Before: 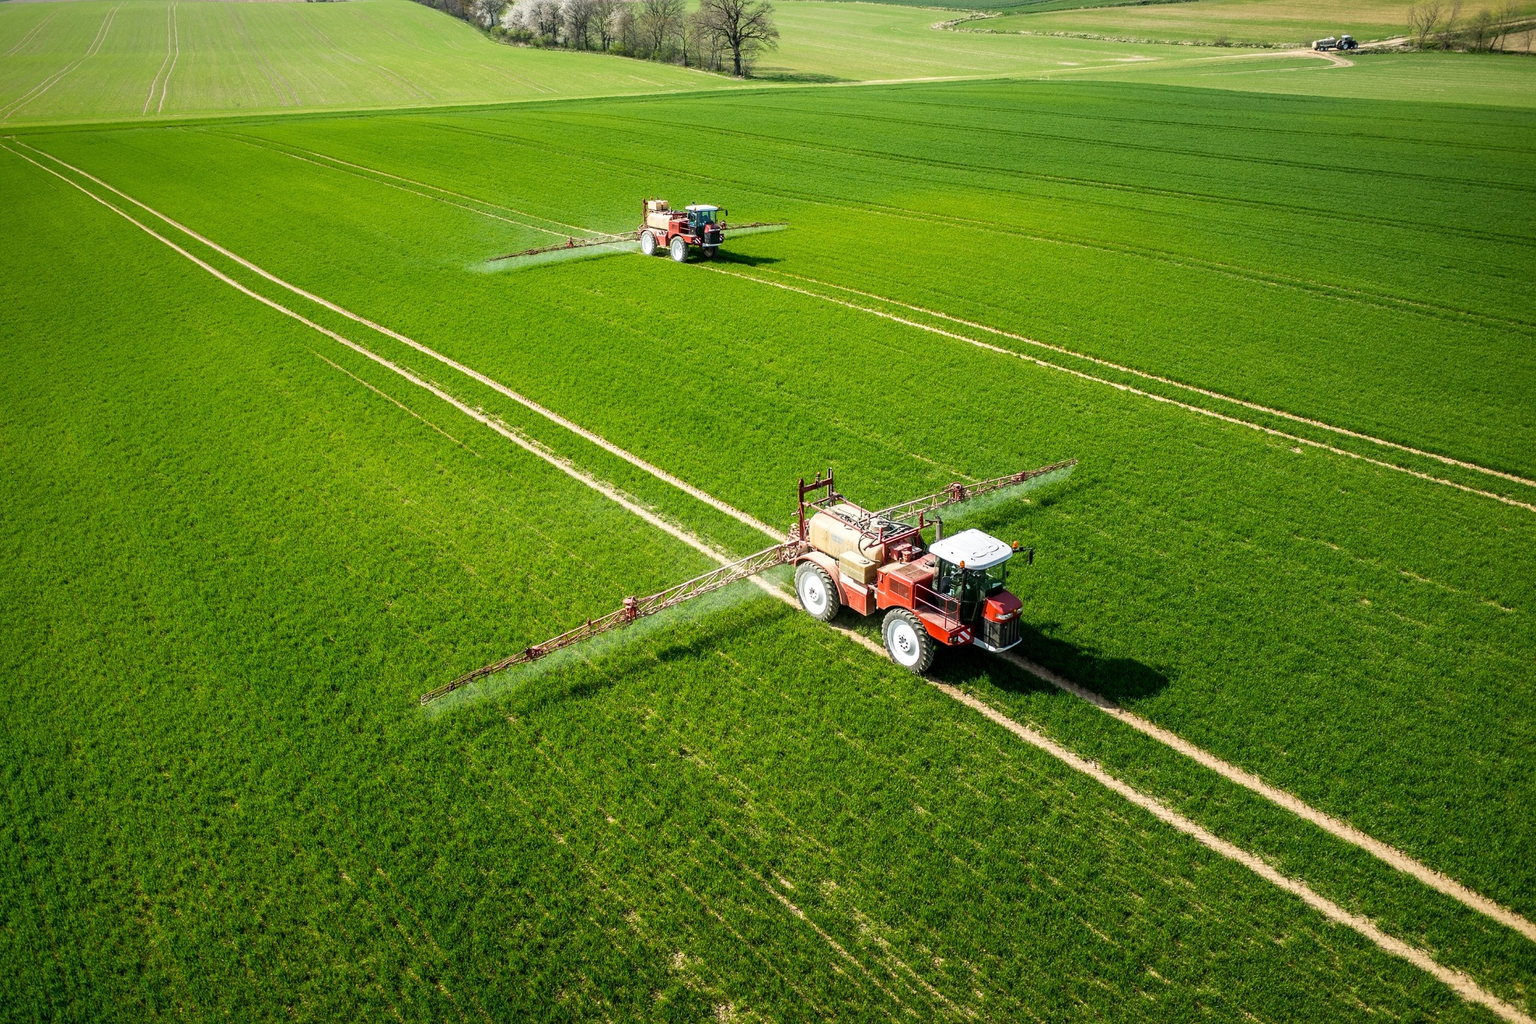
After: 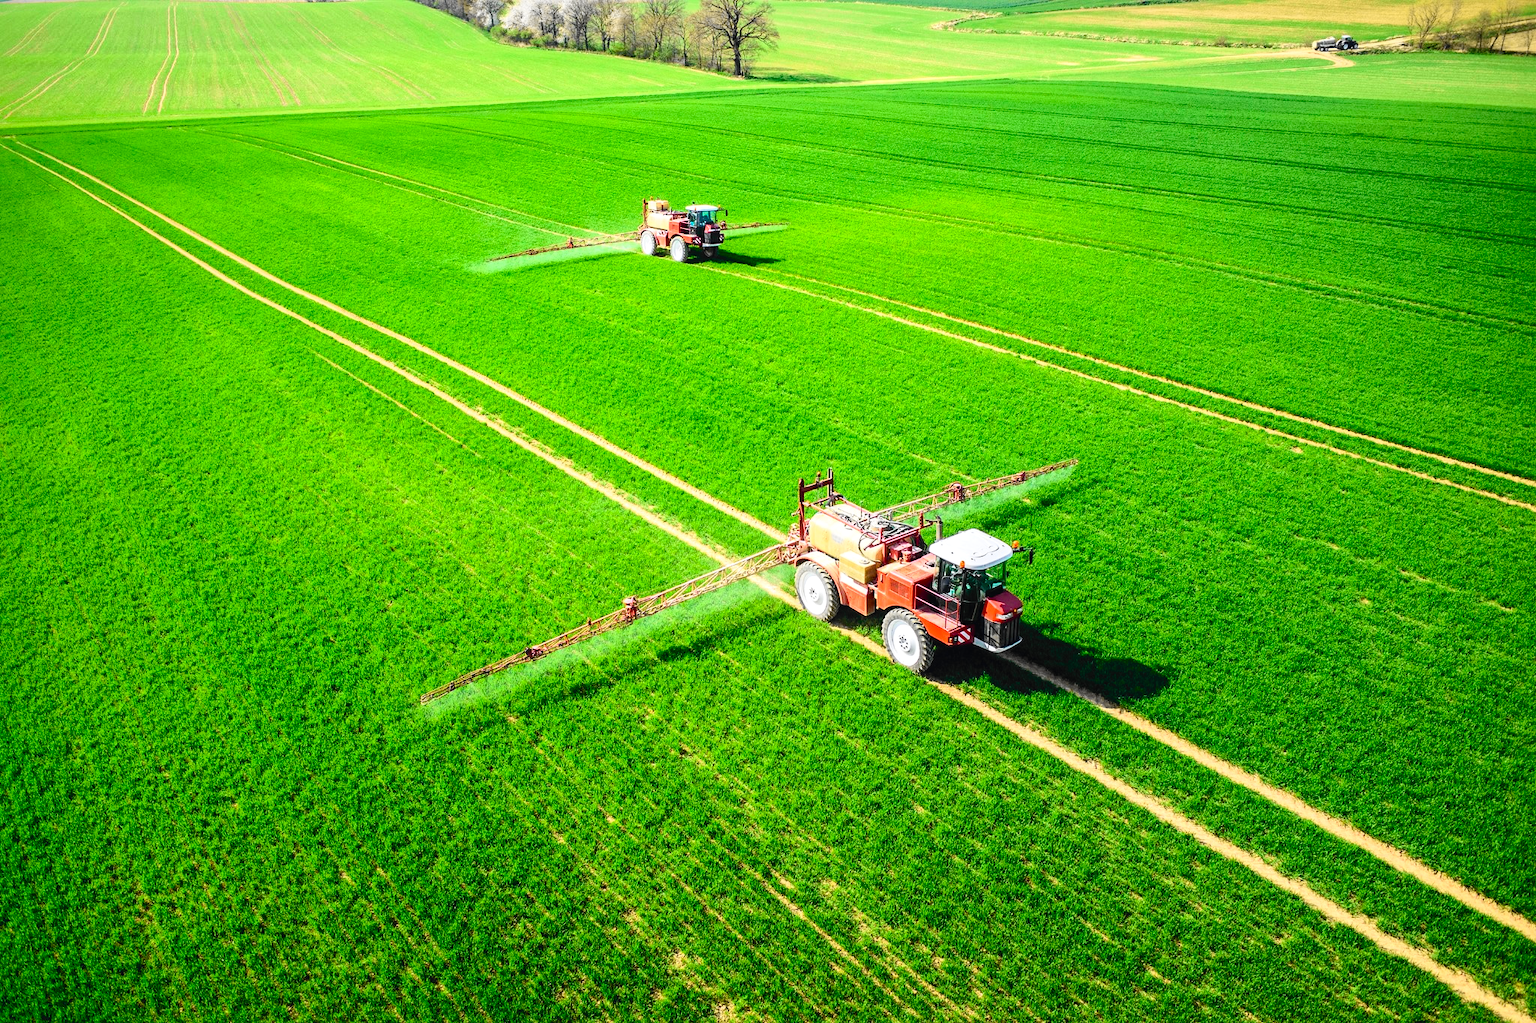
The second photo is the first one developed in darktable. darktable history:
global tonemap: drago (1, 100), detail 1
tone curve: curves: ch0 [(0, 0.023) (0.103, 0.087) (0.295, 0.297) (0.445, 0.531) (0.553, 0.665) (0.735, 0.843) (0.994, 1)]; ch1 [(0, 0) (0.427, 0.346) (0.456, 0.426) (0.484, 0.494) (0.509, 0.505) (0.535, 0.56) (0.581, 0.632) (0.646, 0.715) (1, 1)]; ch2 [(0, 0) (0.369, 0.388) (0.449, 0.431) (0.501, 0.495) (0.533, 0.518) (0.572, 0.612) (0.677, 0.752) (1, 1)], color space Lab, independent channels, preserve colors none
